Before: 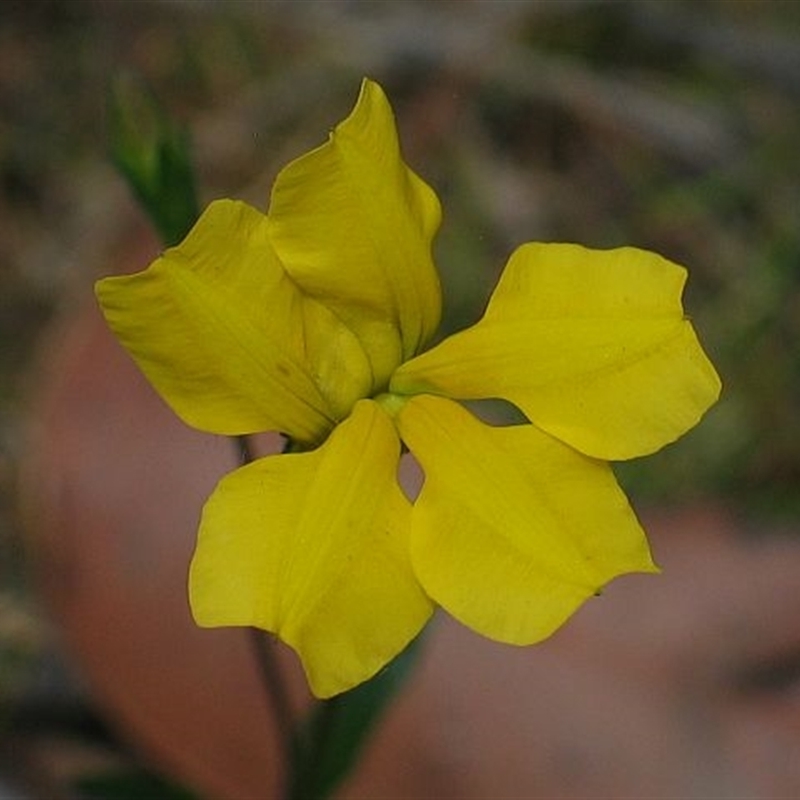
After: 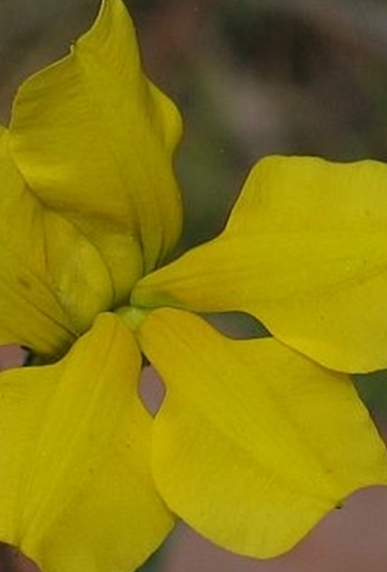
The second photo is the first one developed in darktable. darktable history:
crop: left 32.486%, top 10.969%, right 18.365%, bottom 17.401%
